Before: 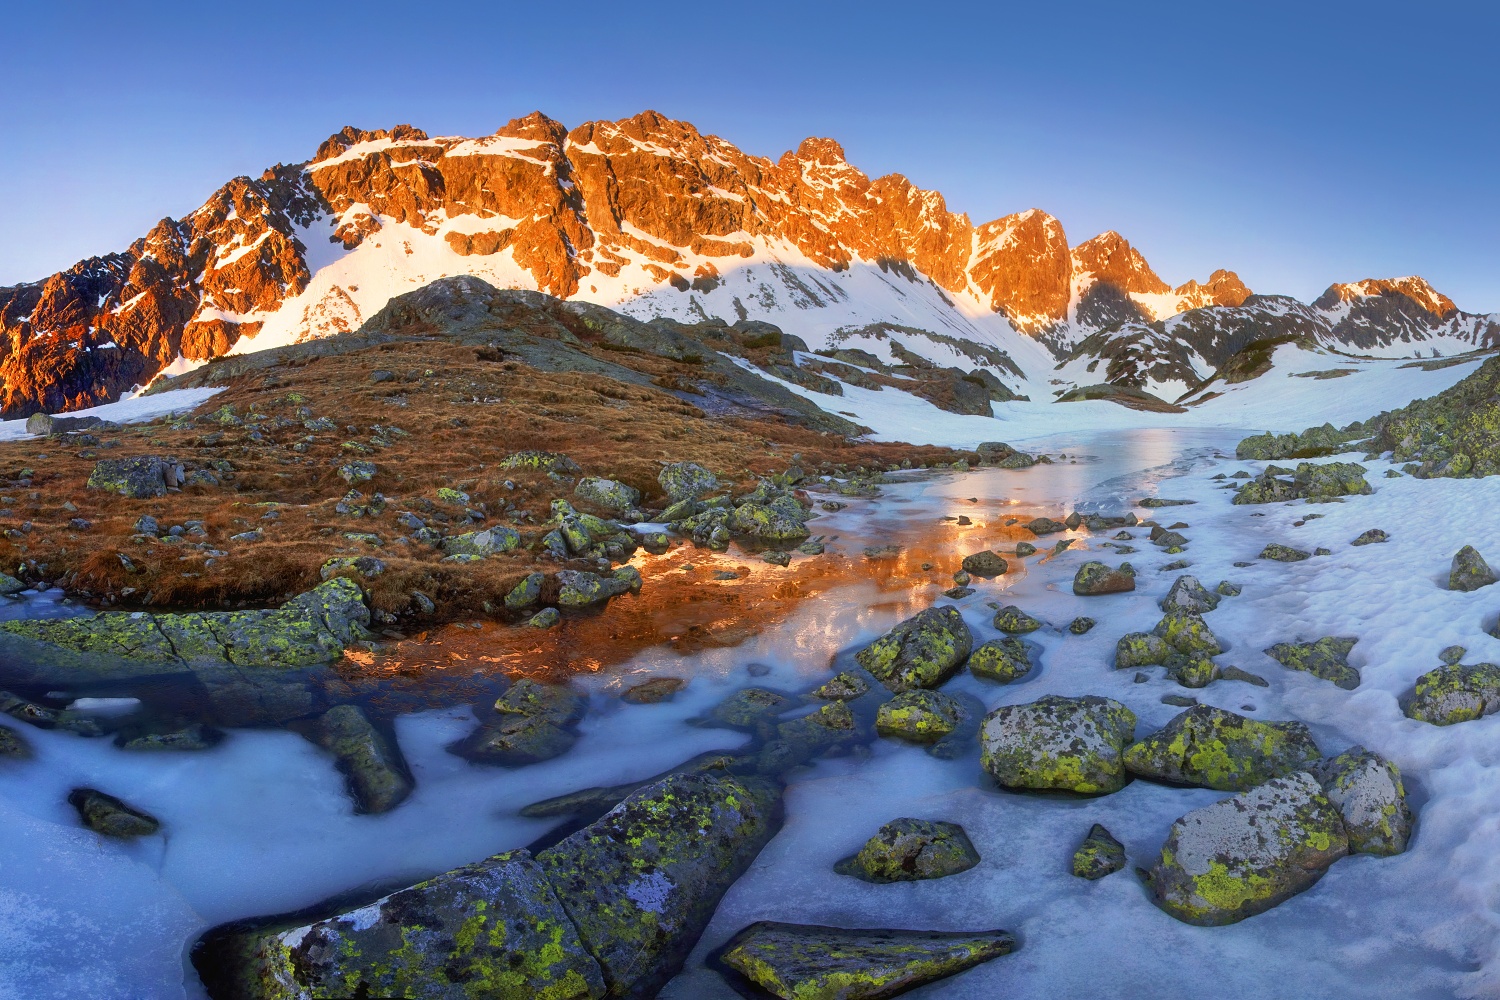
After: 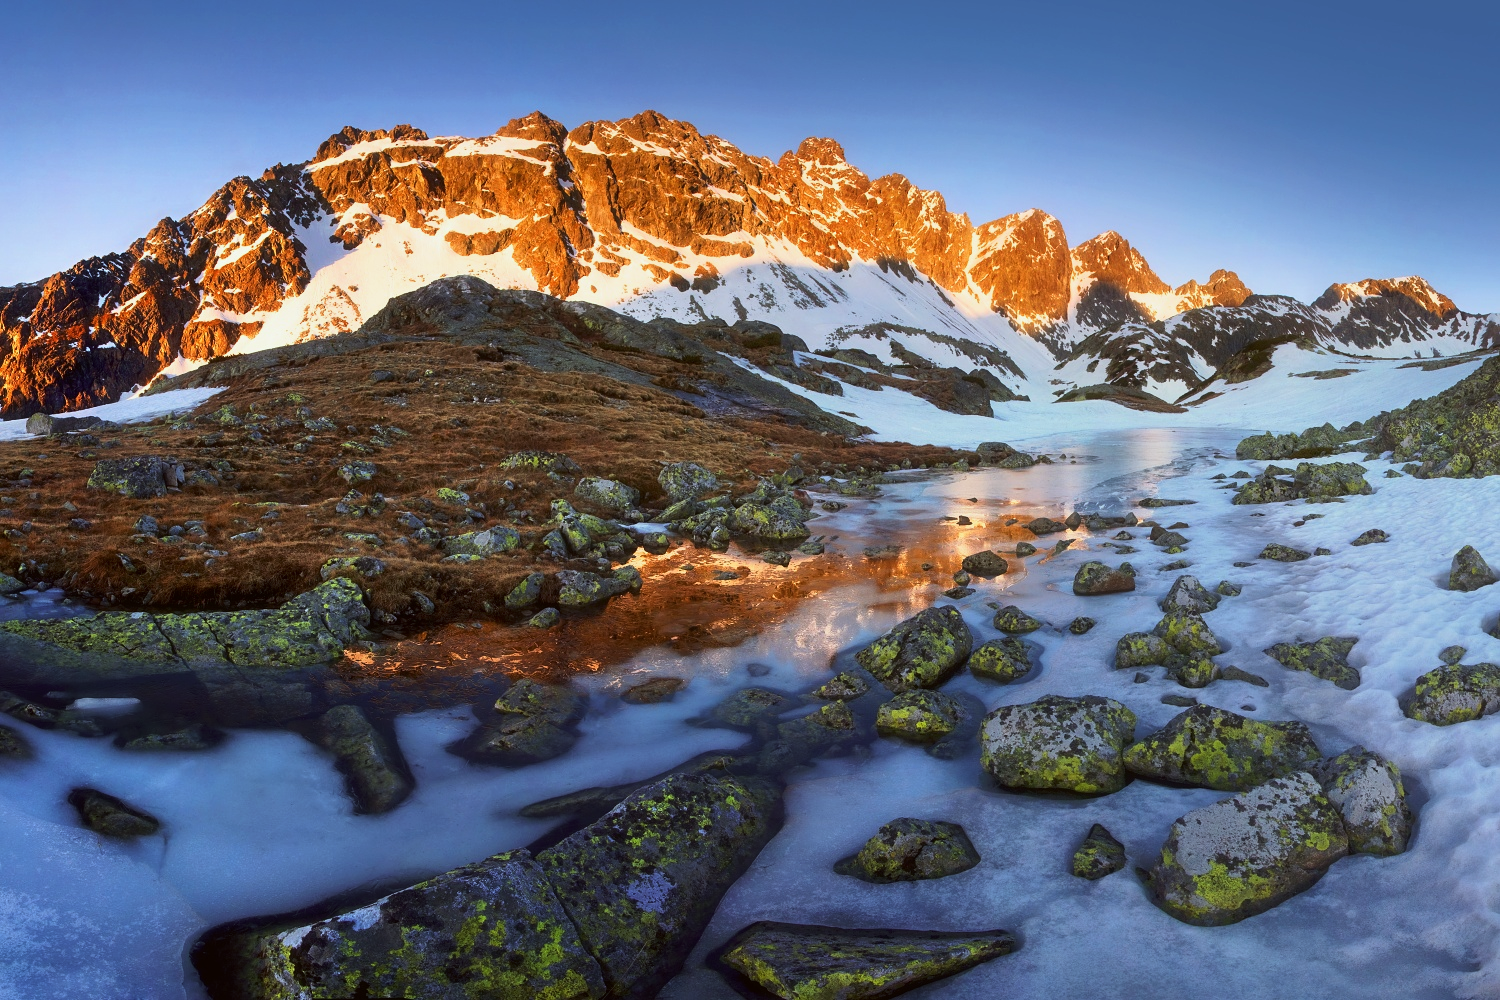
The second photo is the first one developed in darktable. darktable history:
color correction: highlights a* -2.73, highlights b* -2.09, shadows a* 2.41, shadows b* 2.73
tone curve: curves: ch0 [(0.016, 0.011) (0.204, 0.146) (0.515, 0.476) (0.78, 0.795) (1, 0.981)], color space Lab, linked channels, preserve colors none
